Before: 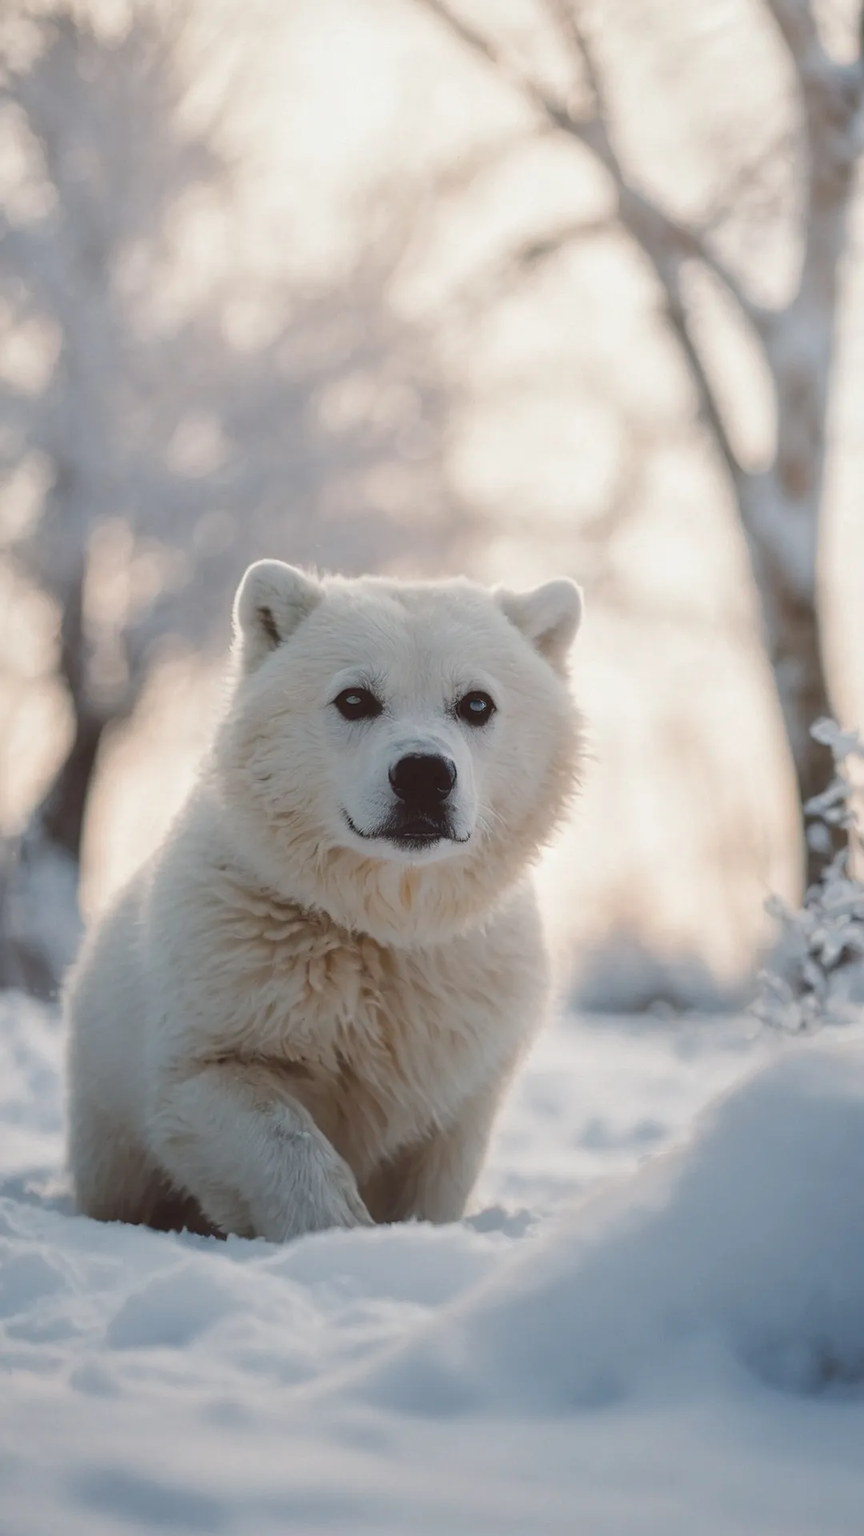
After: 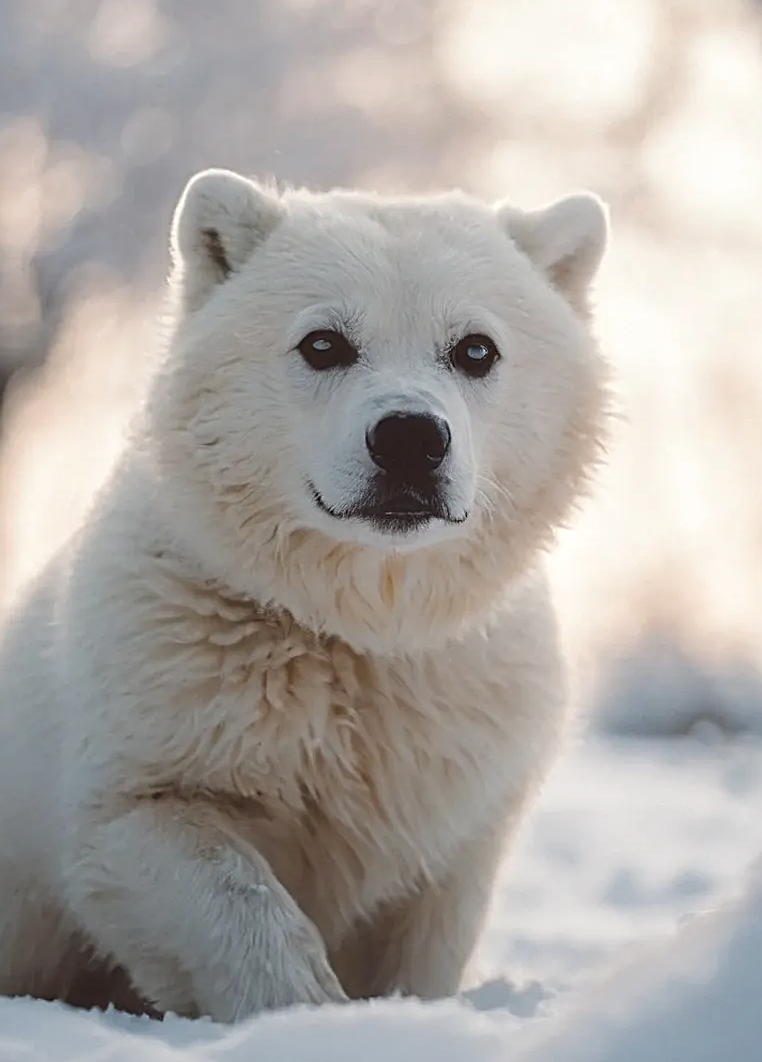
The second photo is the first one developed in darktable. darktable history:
exposure: exposure 0.178 EV, compensate exposure bias true, compensate highlight preservation false
crop: left 11.123%, top 27.61%, right 18.3%, bottom 17.034%
sharpen: radius 3.119
